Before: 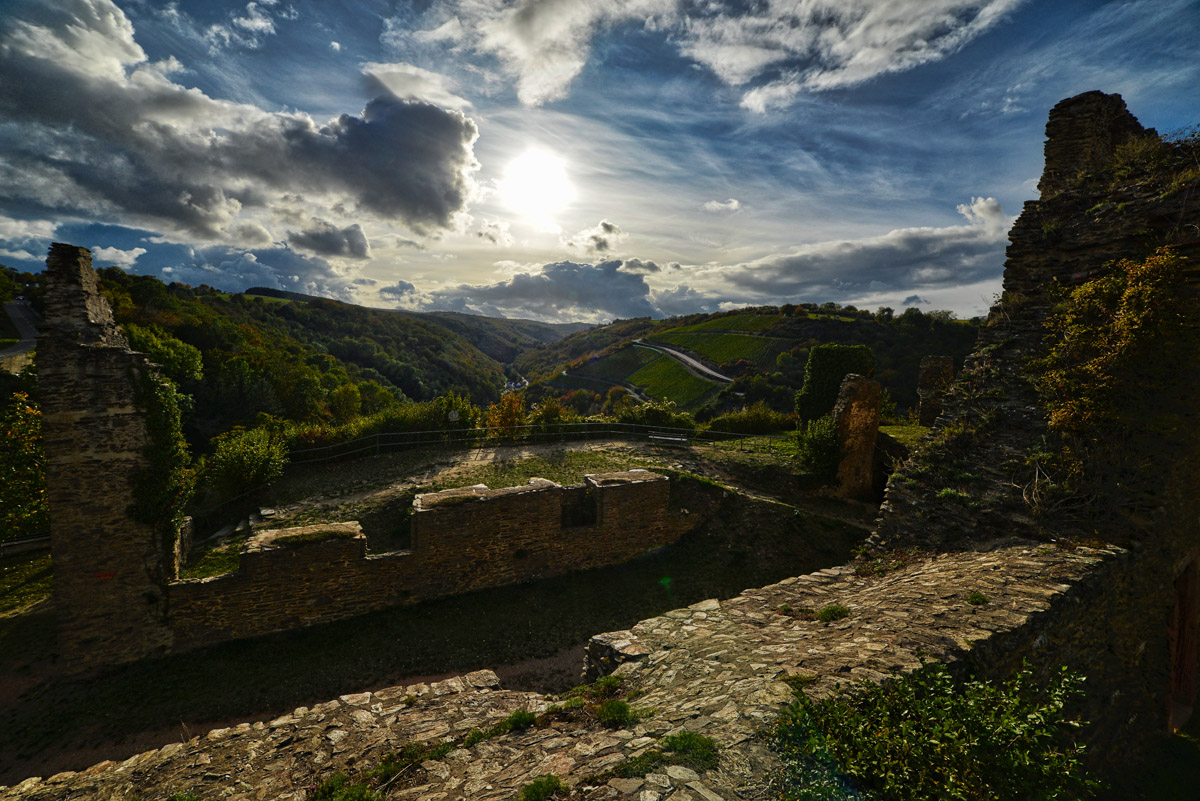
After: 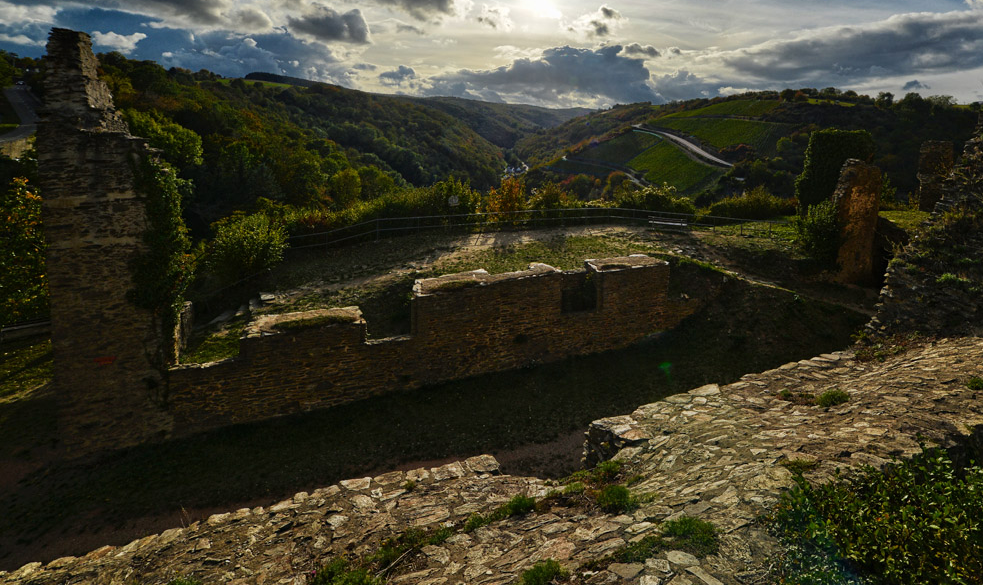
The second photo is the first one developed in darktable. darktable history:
crop: top 26.957%, right 18.029%
